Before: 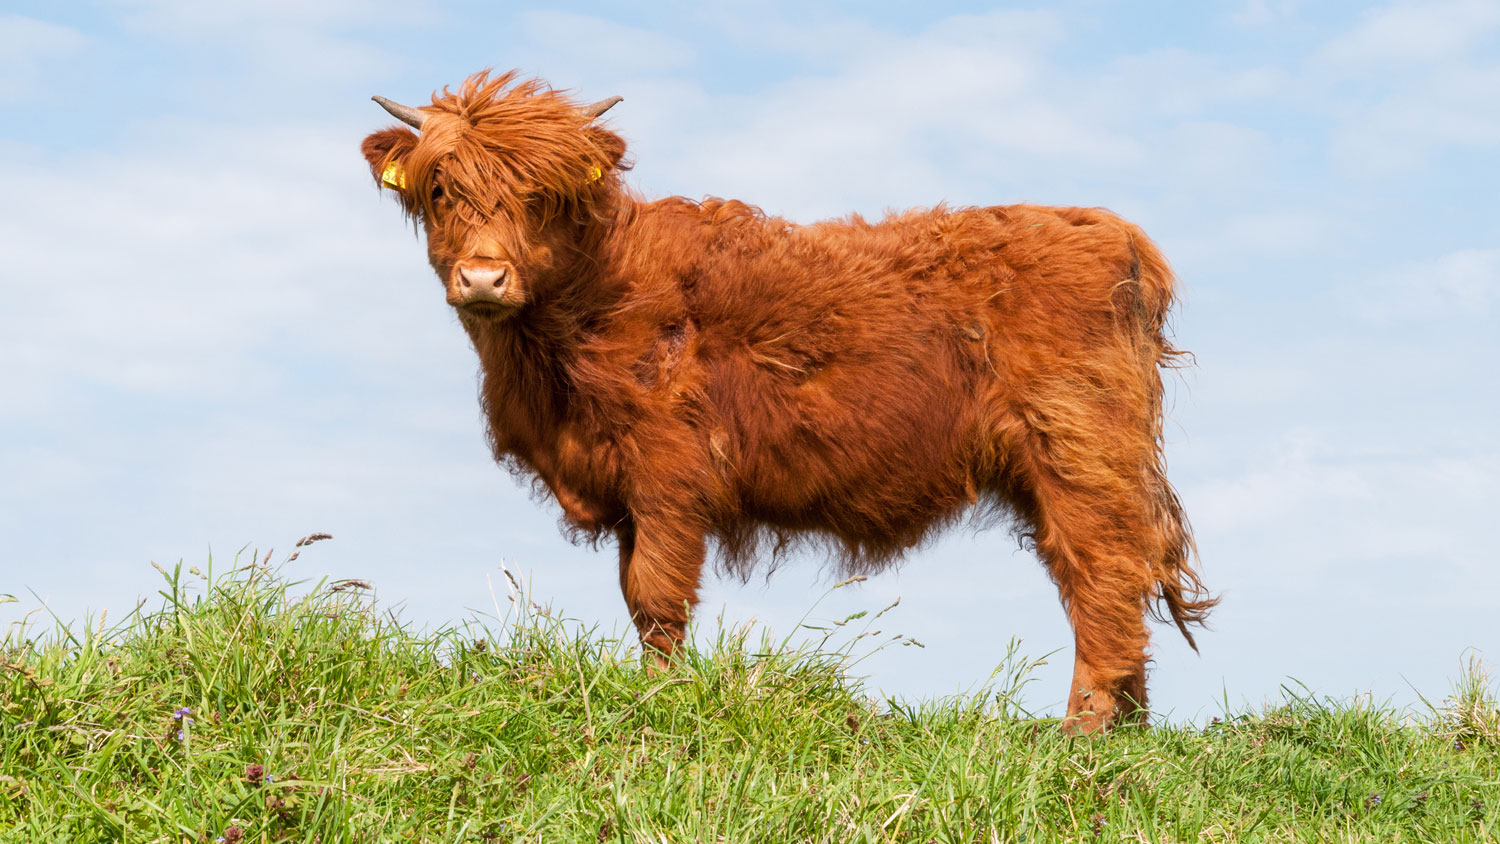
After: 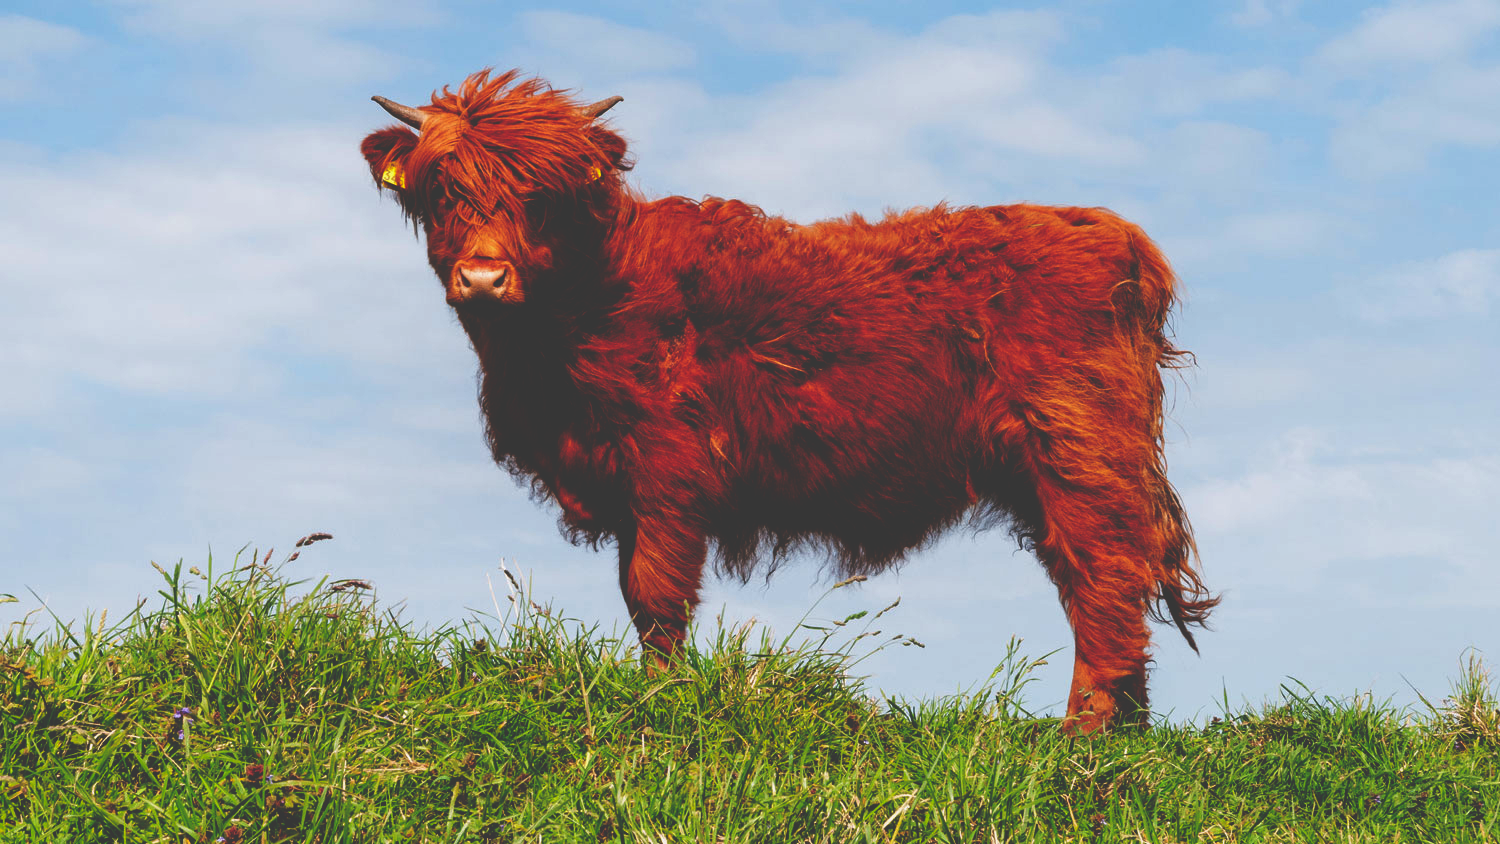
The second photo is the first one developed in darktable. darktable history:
tone equalizer: -8 EV 0.25 EV, -7 EV 0.417 EV, -6 EV 0.417 EV, -5 EV 0.25 EV, -3 EV -0.25 EV, -2 EV -0.417 EV, -1 EV -0.417 EV, +0 EV -0.25 EV, edges refinement/feathering 500, mask exposure compensation -1.57 EV, preserve details guided filter
base curve: curves: ch0 [(0, 0.036) (0.083, 0.04) (0.804, 1)], preserve colors none
